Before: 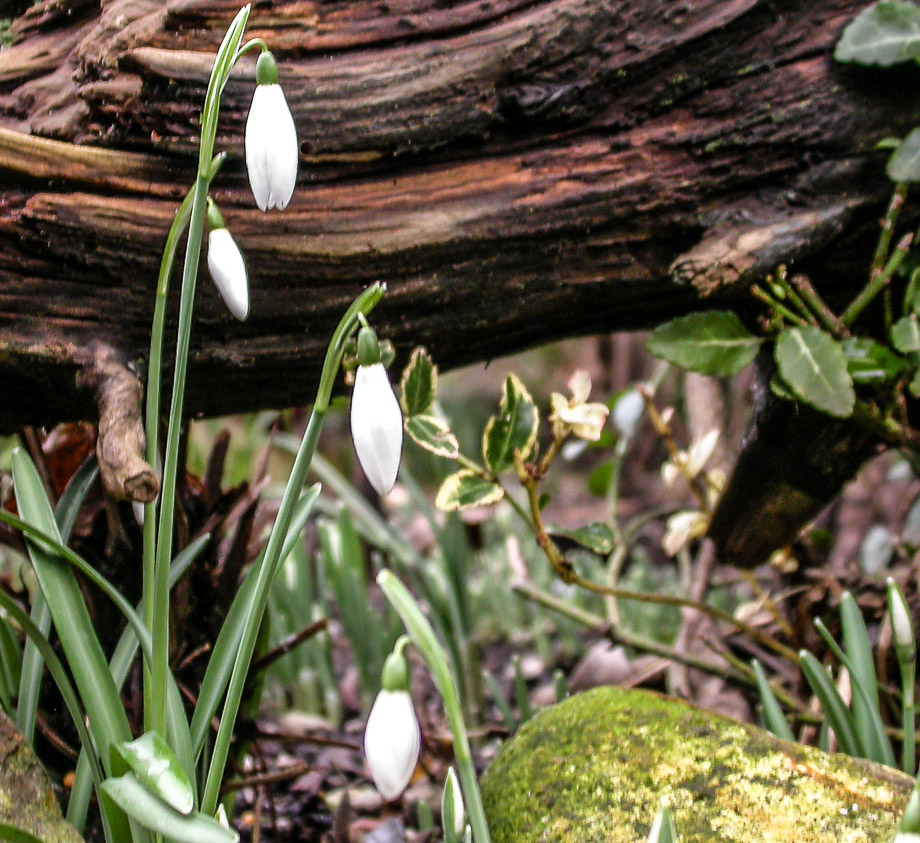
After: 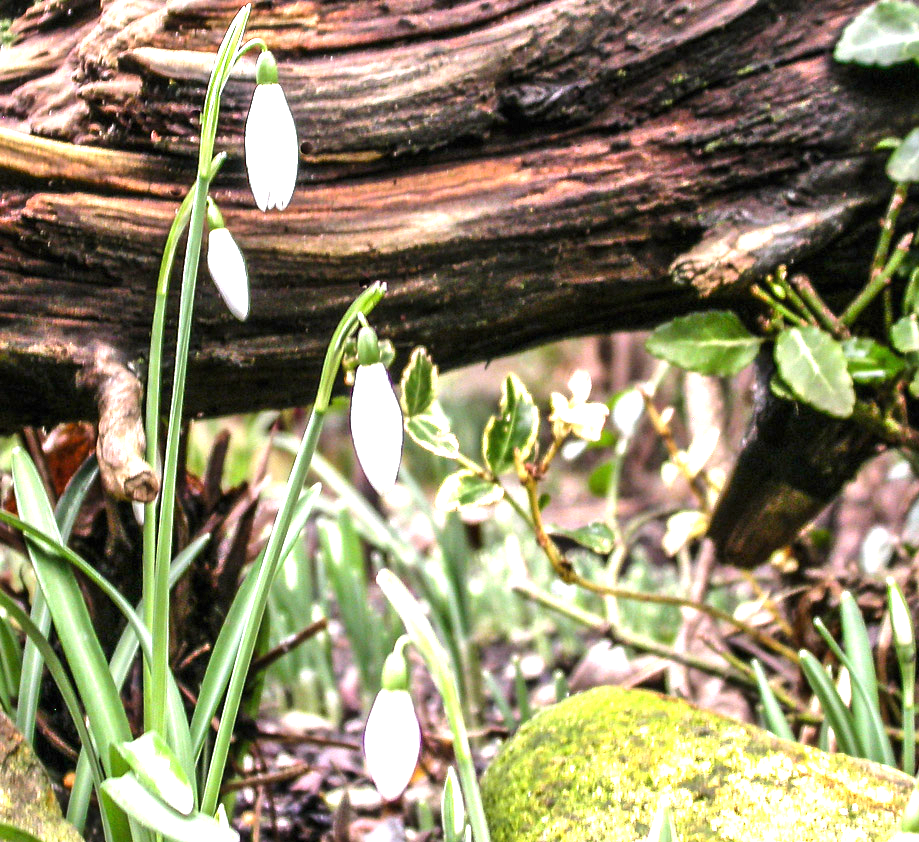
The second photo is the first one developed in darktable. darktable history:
exposure: black level correction 0, exposure 1.46 EV, compensate highlight preservation false
